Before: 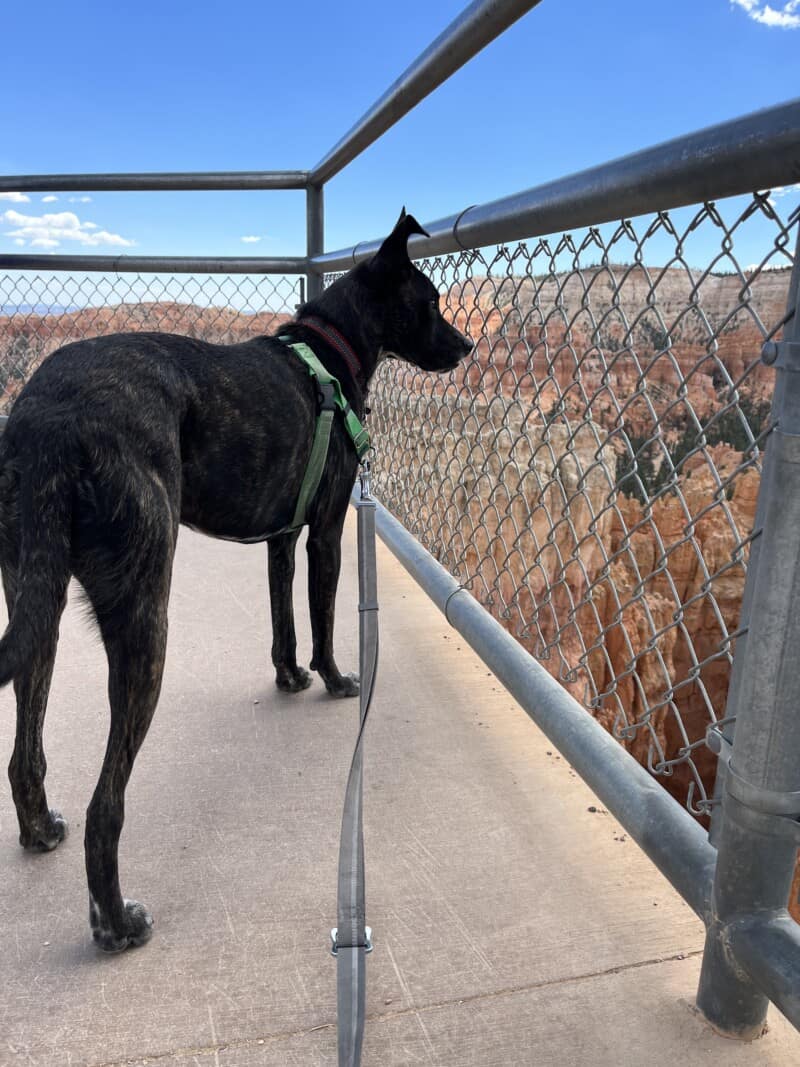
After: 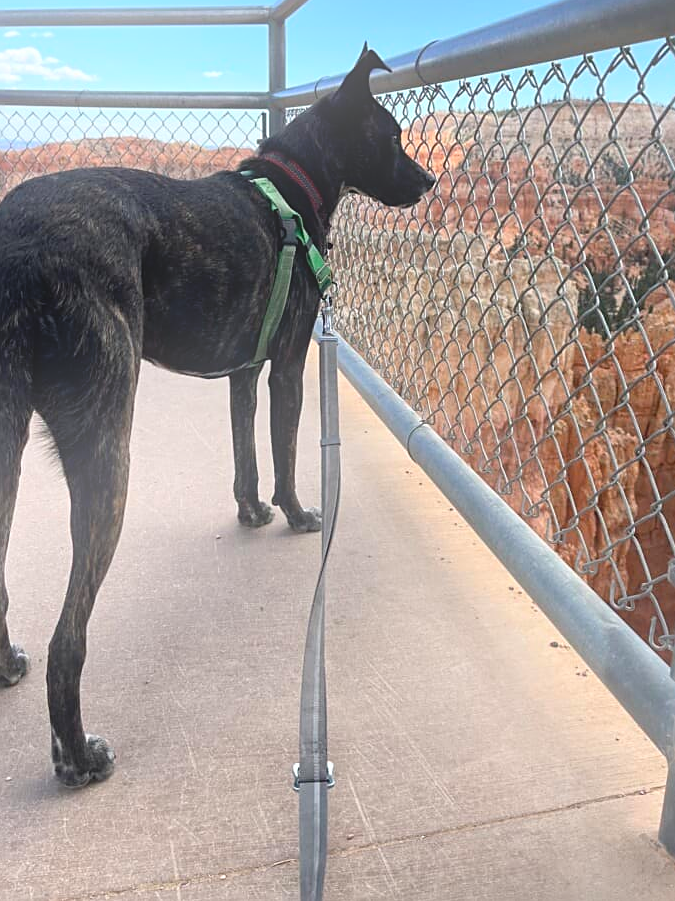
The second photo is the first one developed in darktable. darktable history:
crop and rotate: left 4.842%, top 15.51%, right 10.668%
bloom: on, module defaults
sharpen: on, module defaults
